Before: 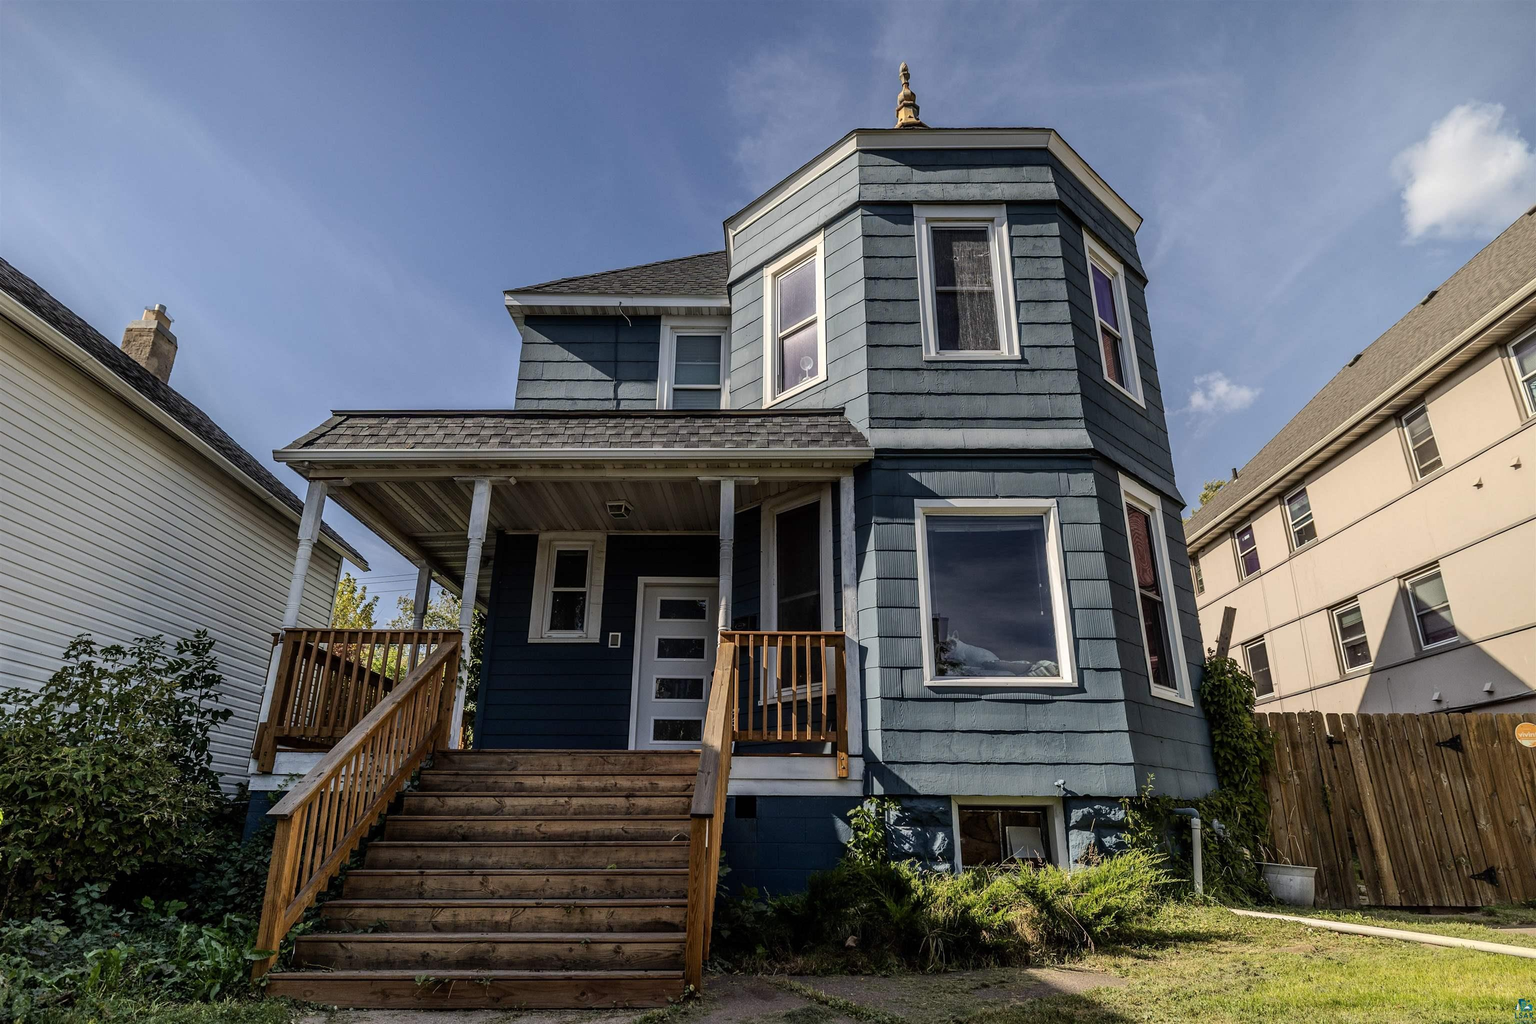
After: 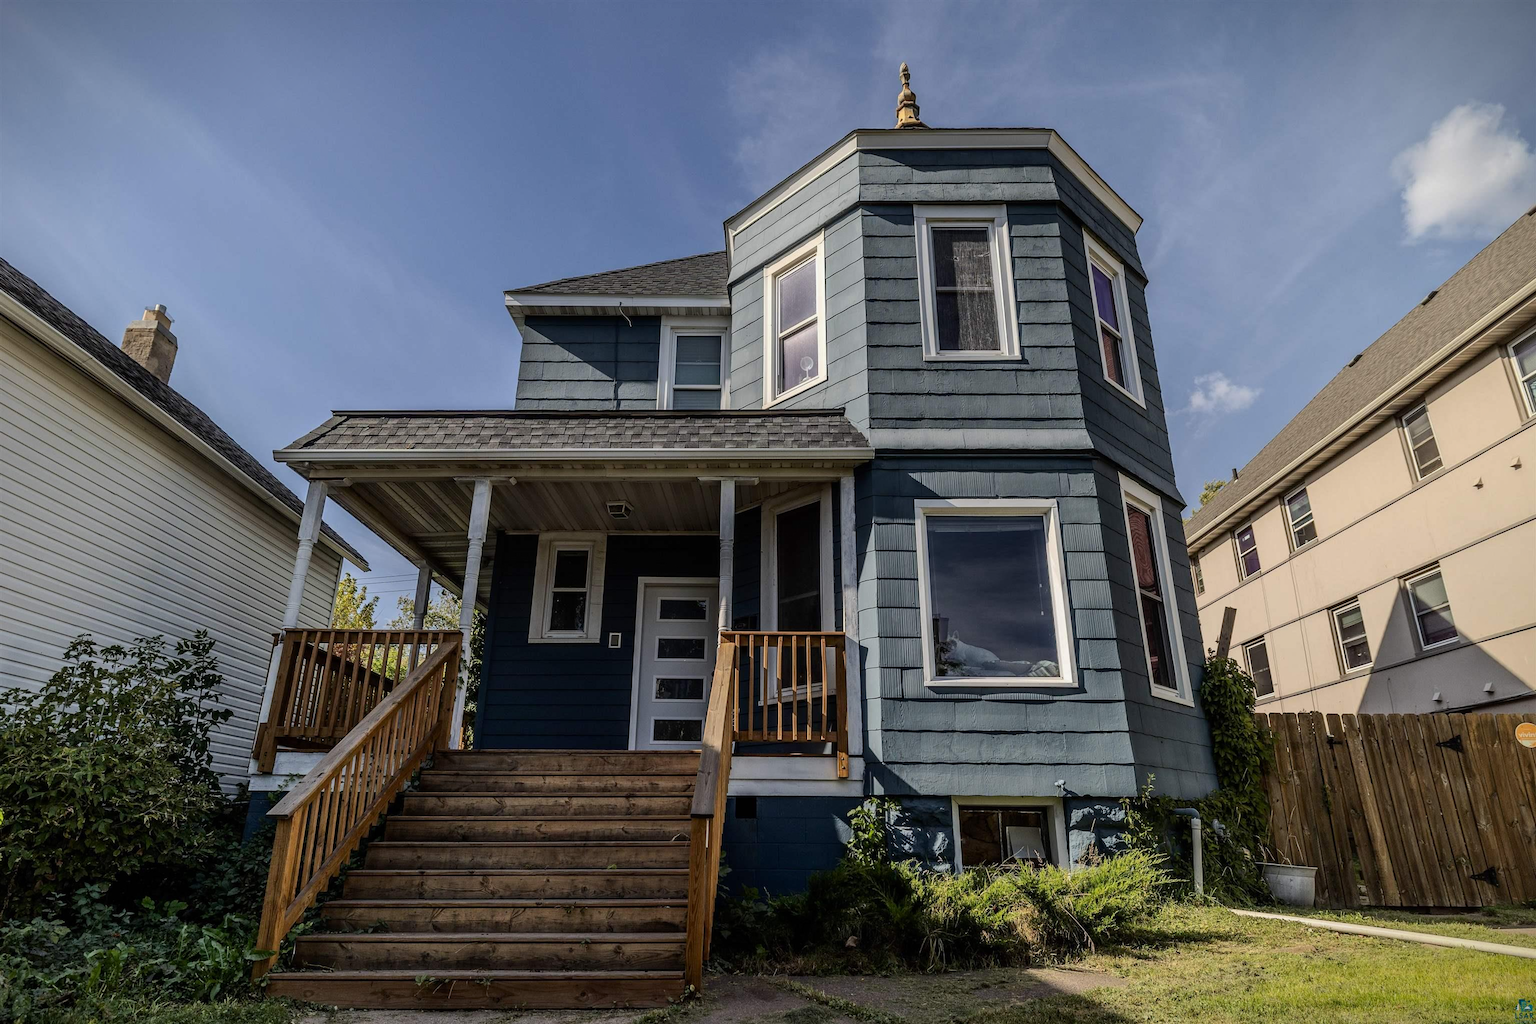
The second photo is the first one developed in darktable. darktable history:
vignetting: fall-off start 100.19%, saturation 0.042, width/height ratio 1.308
shadows and highlights: shadows -20.2, white point adjustment -2.17, highlights -34.75
